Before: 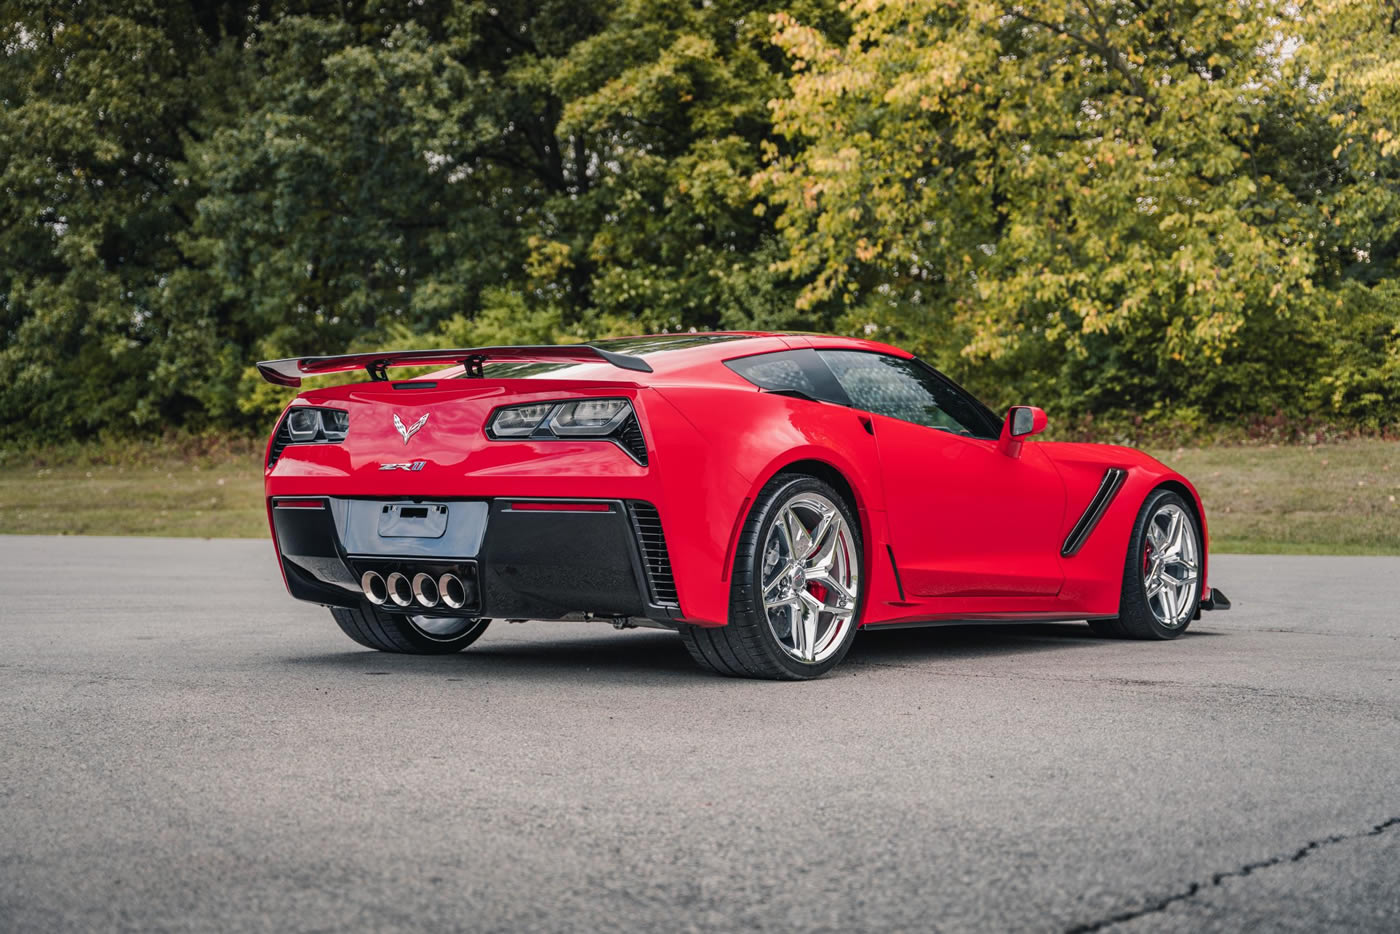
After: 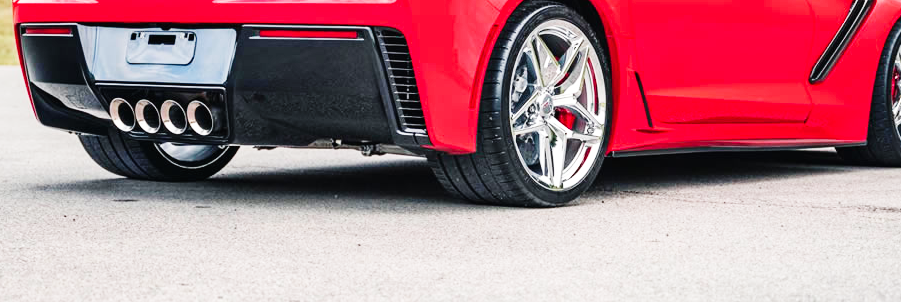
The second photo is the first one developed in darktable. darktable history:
base curve: curves: ch0 [(0, 0.003) (0.001, 0.002) (0.006, 0.004) (0.02, 0.022) (0.048, 0.086) (0.094, 0.234) (0.162, 0.431) (0.258, 0.629) (0.385, 0.8) (0.548, 0.918) (0.751, 0.988) (1, 1)], preserve colors none
crop: left 18.005%, top 50.748%, right 17.622%, bottom 16.819%
